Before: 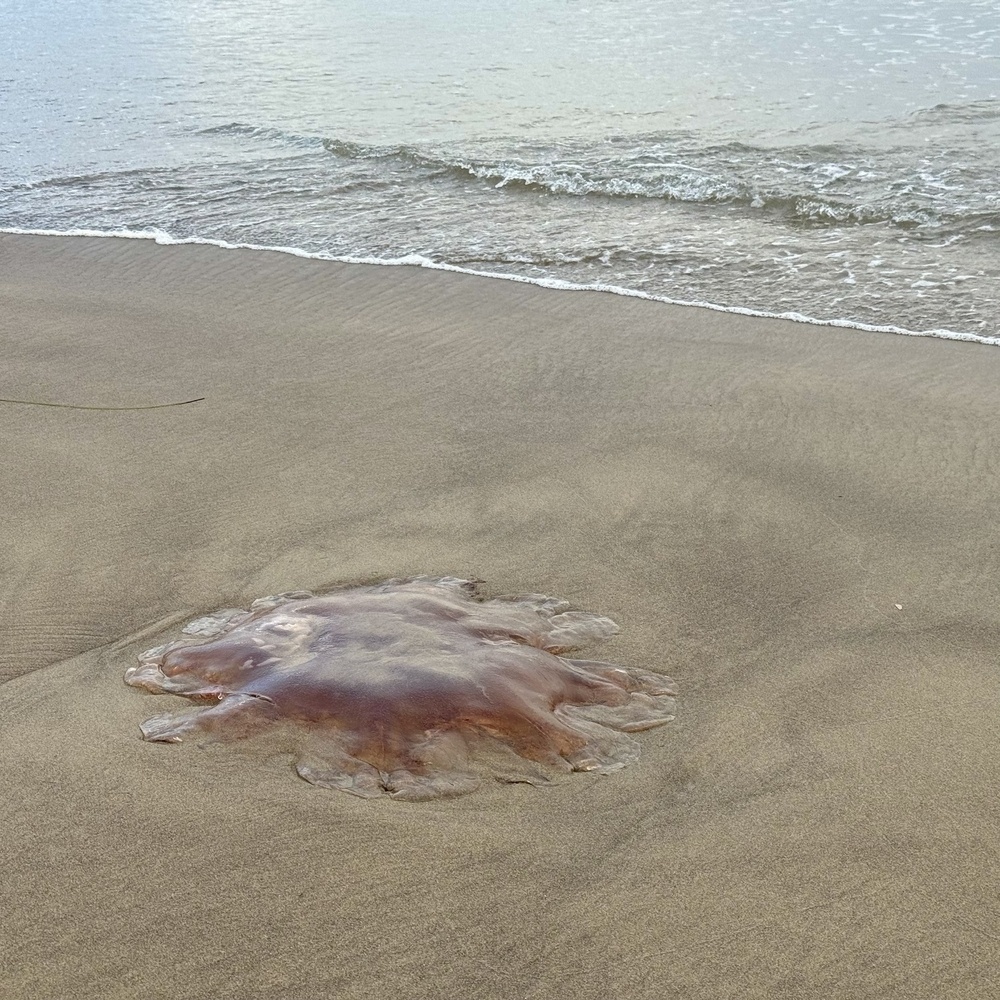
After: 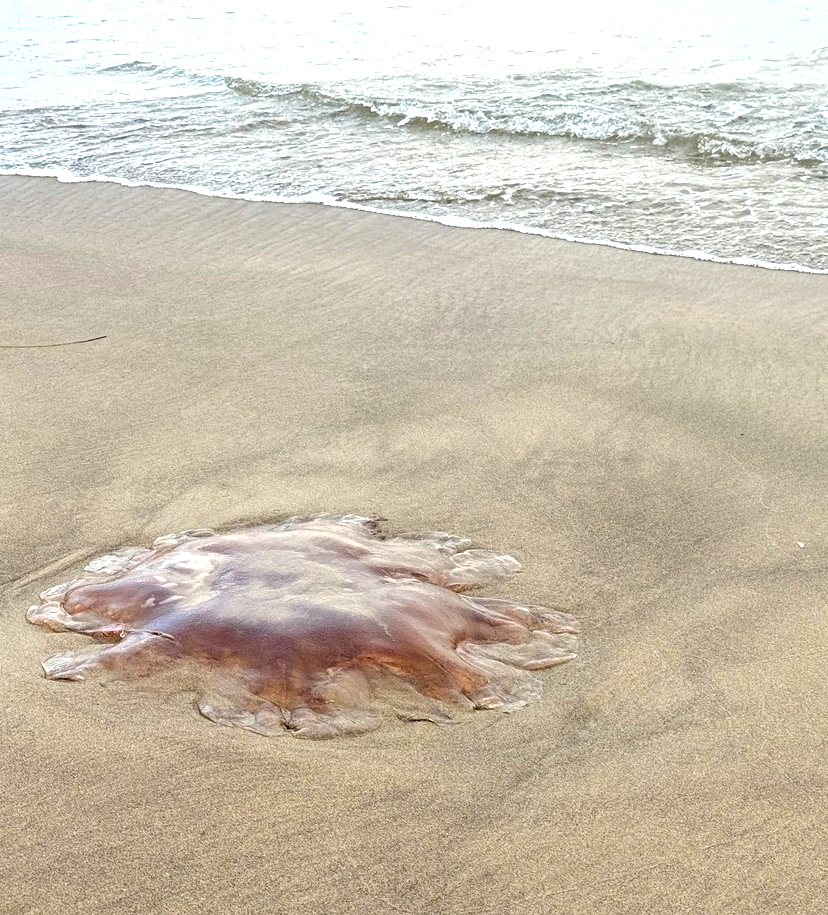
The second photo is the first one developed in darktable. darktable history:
crop: left 9.807%, top 6.259%, right 7.334%, bottom 2.177%
exposure: exposure 0.485 EV, compensate highlight preservation false
tone equalizer: -8 EV -0.417 EV, -7 EV -0.389 EV, -6 EV -0.333 EV, -5 EV -0.222 EV, -3 EV 0.222 EV, -2 EV 0.333 EV, -1 EV 0.389 EV, +0 EV 0.417 EV, edges refinement/feathering 500, mask exposure compensation -1.57 EV, preserve details no
